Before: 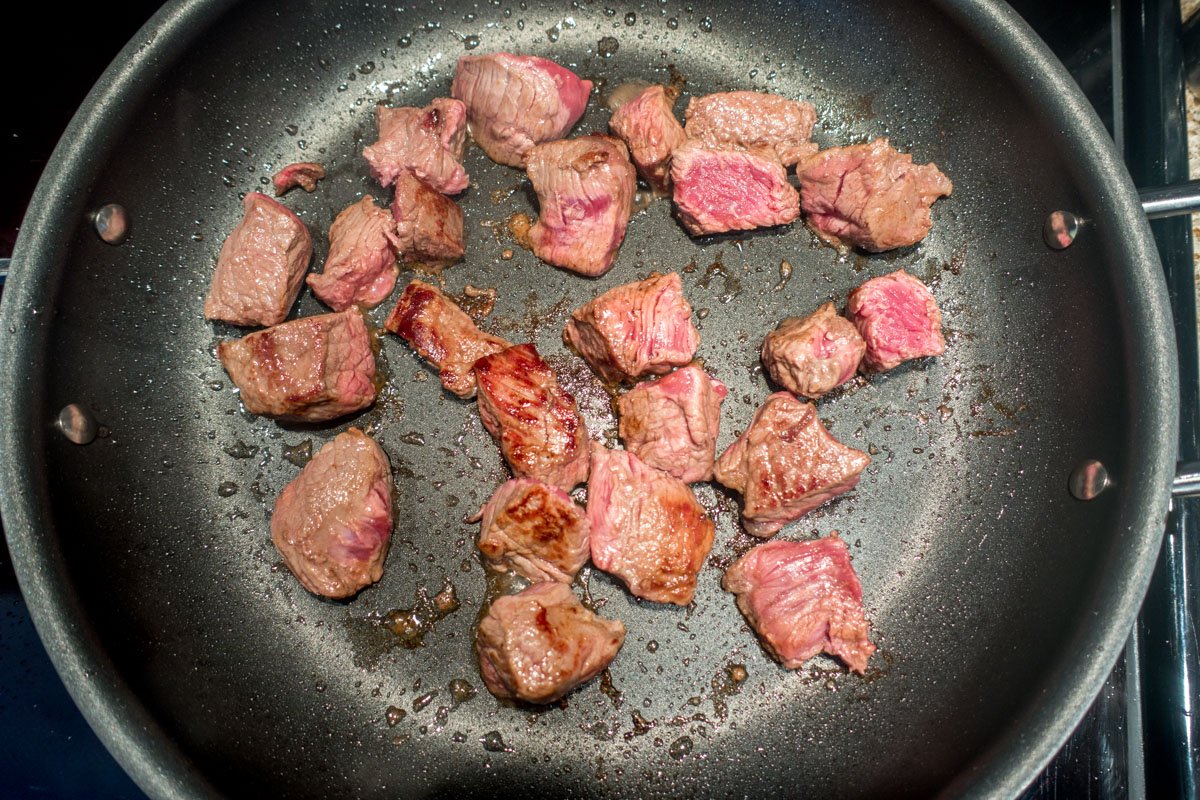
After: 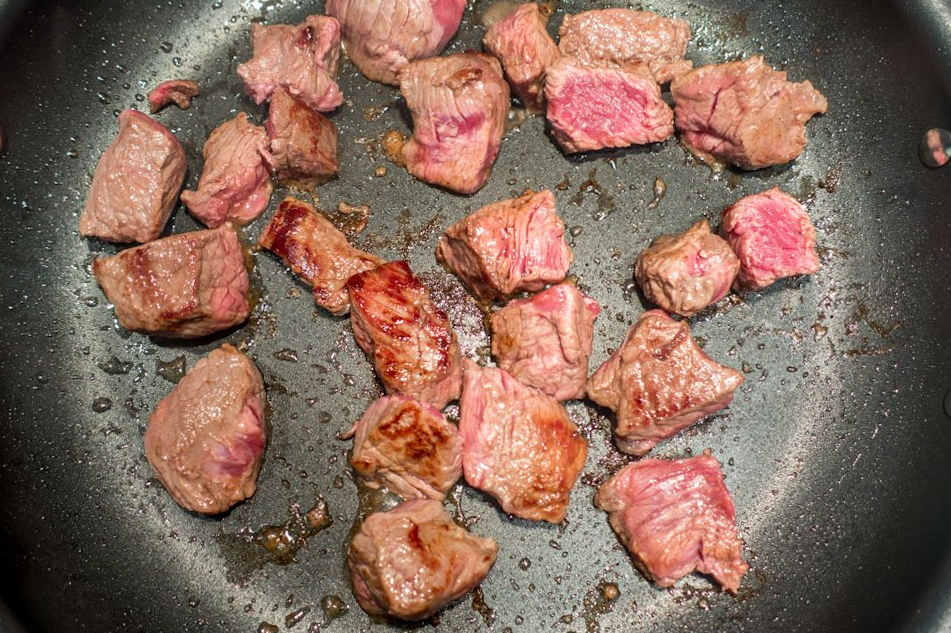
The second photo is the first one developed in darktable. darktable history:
rotate and perspective: rotation 0.192°, lens shift (horizontal) -0.015, crop left 0.005, crop right 0.996, crop top 0.006, crop bottom 0.99
crop and rotate: left 10.071%, top 10.071%, right 10.02%, bottom 10.02%
